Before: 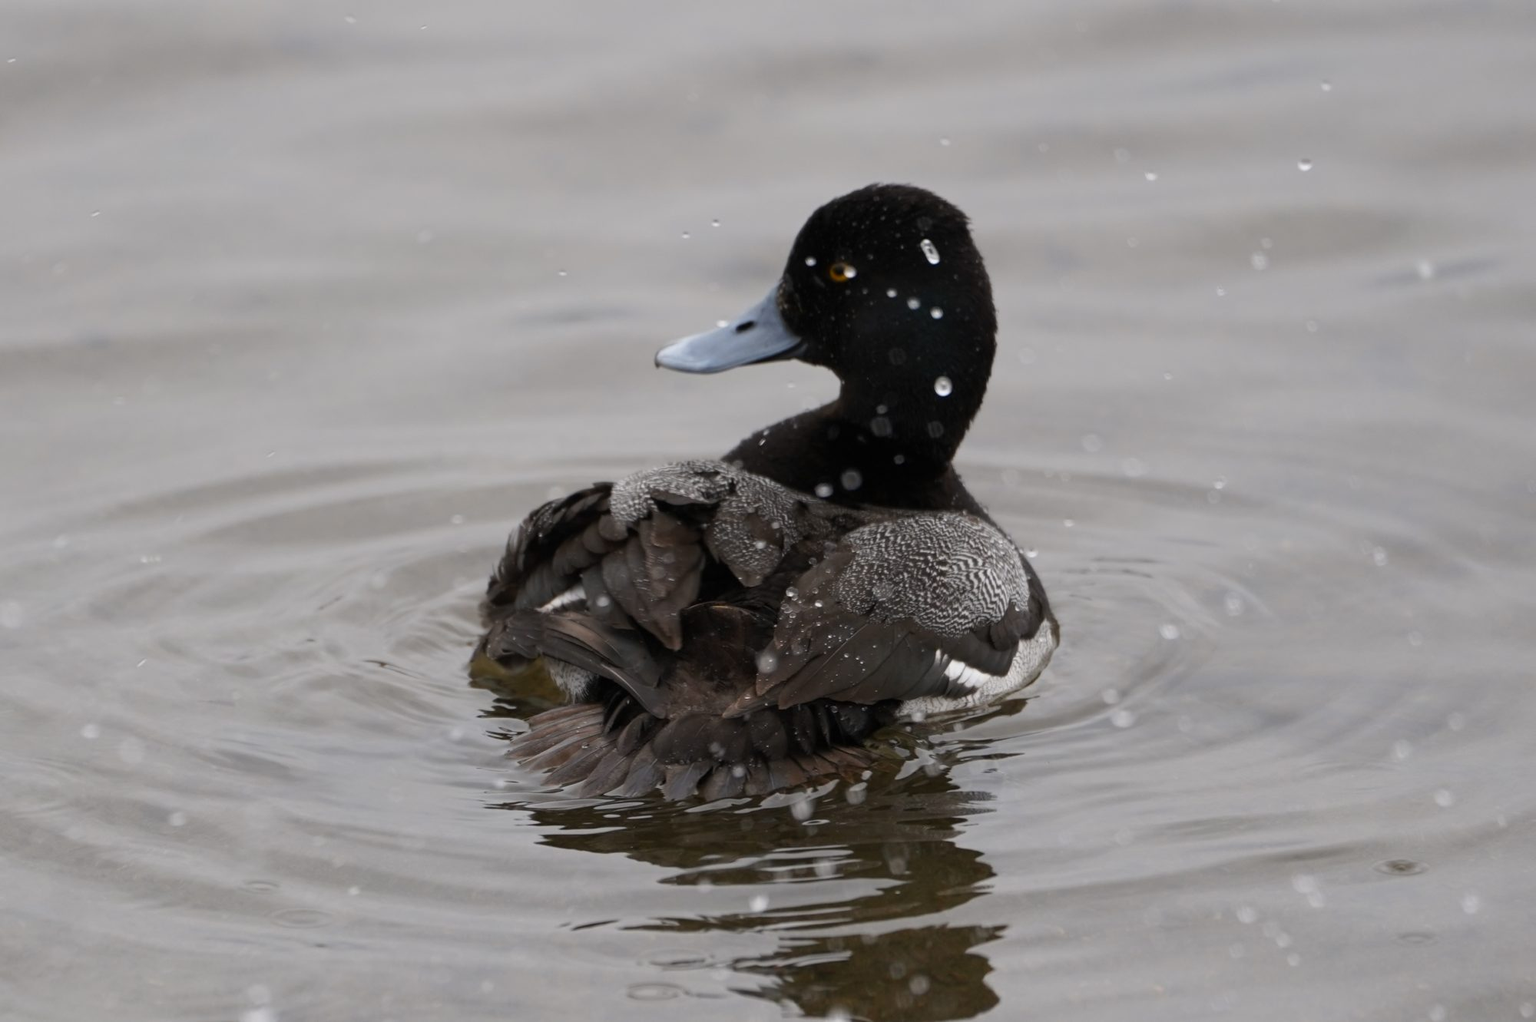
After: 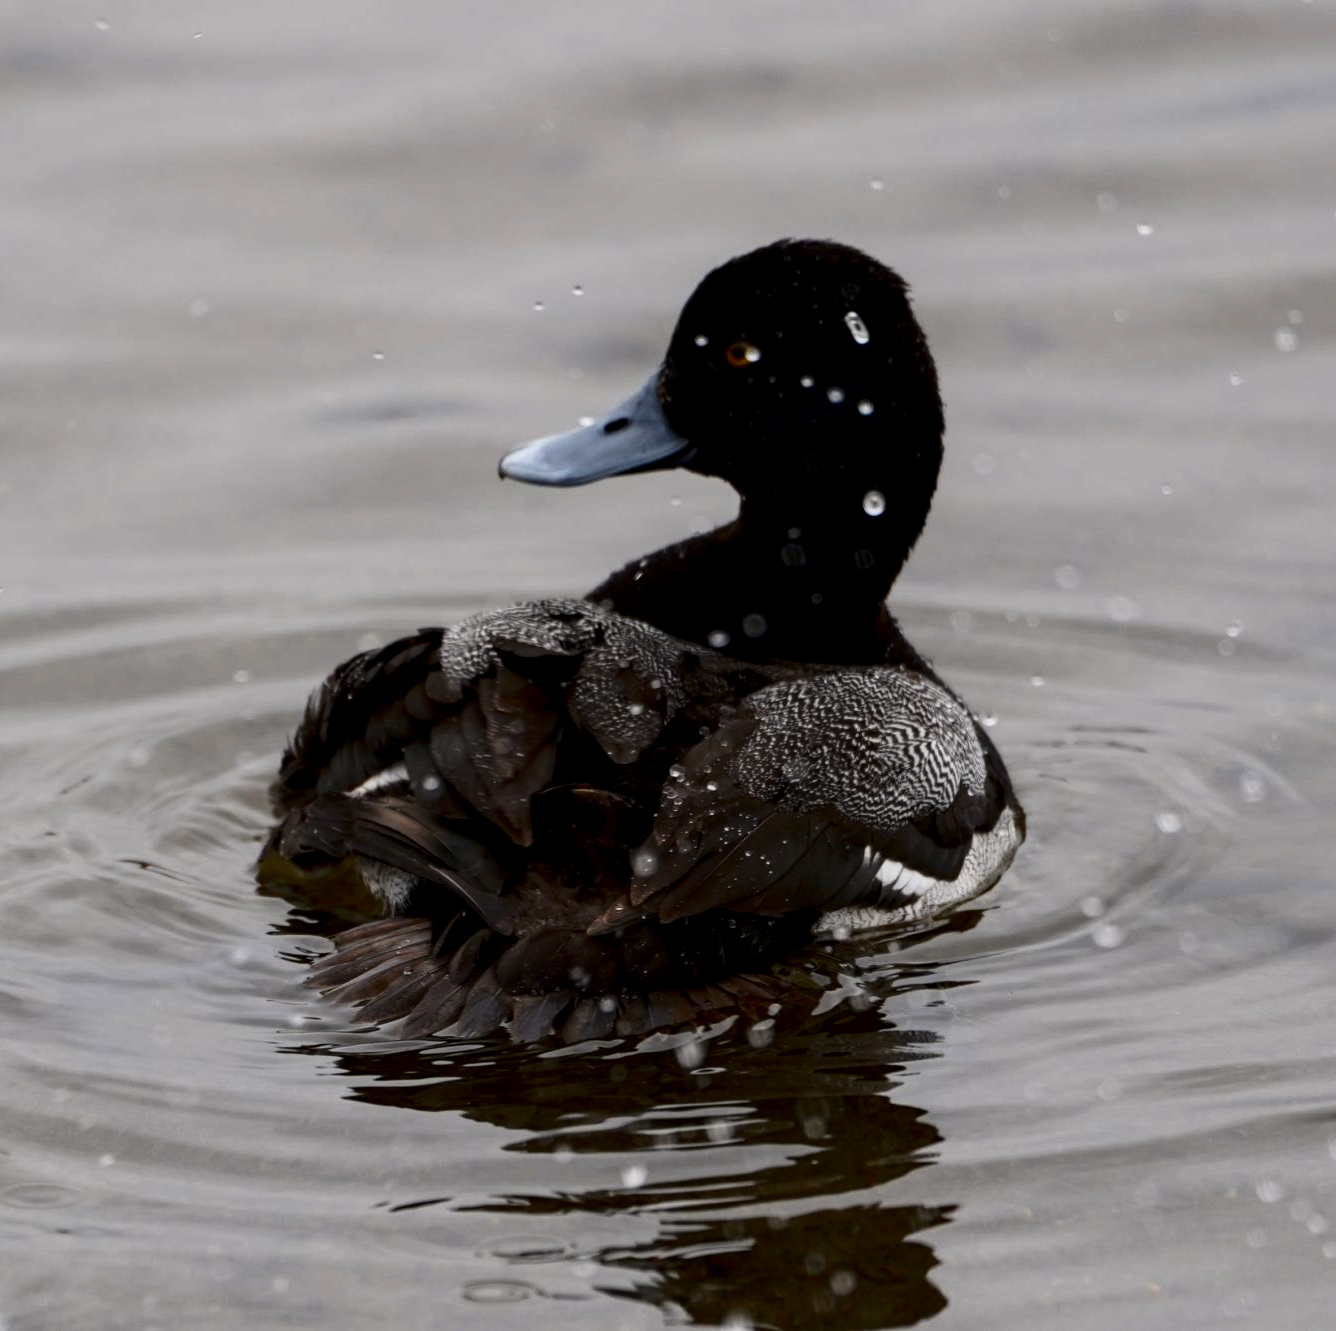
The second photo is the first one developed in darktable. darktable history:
crop and rotate: left 17.732%, right 15.423%
contrast brightness saturation: contrast 0.19, brightness -0.11, saturation 0.21
local contrast: shadows 94%
